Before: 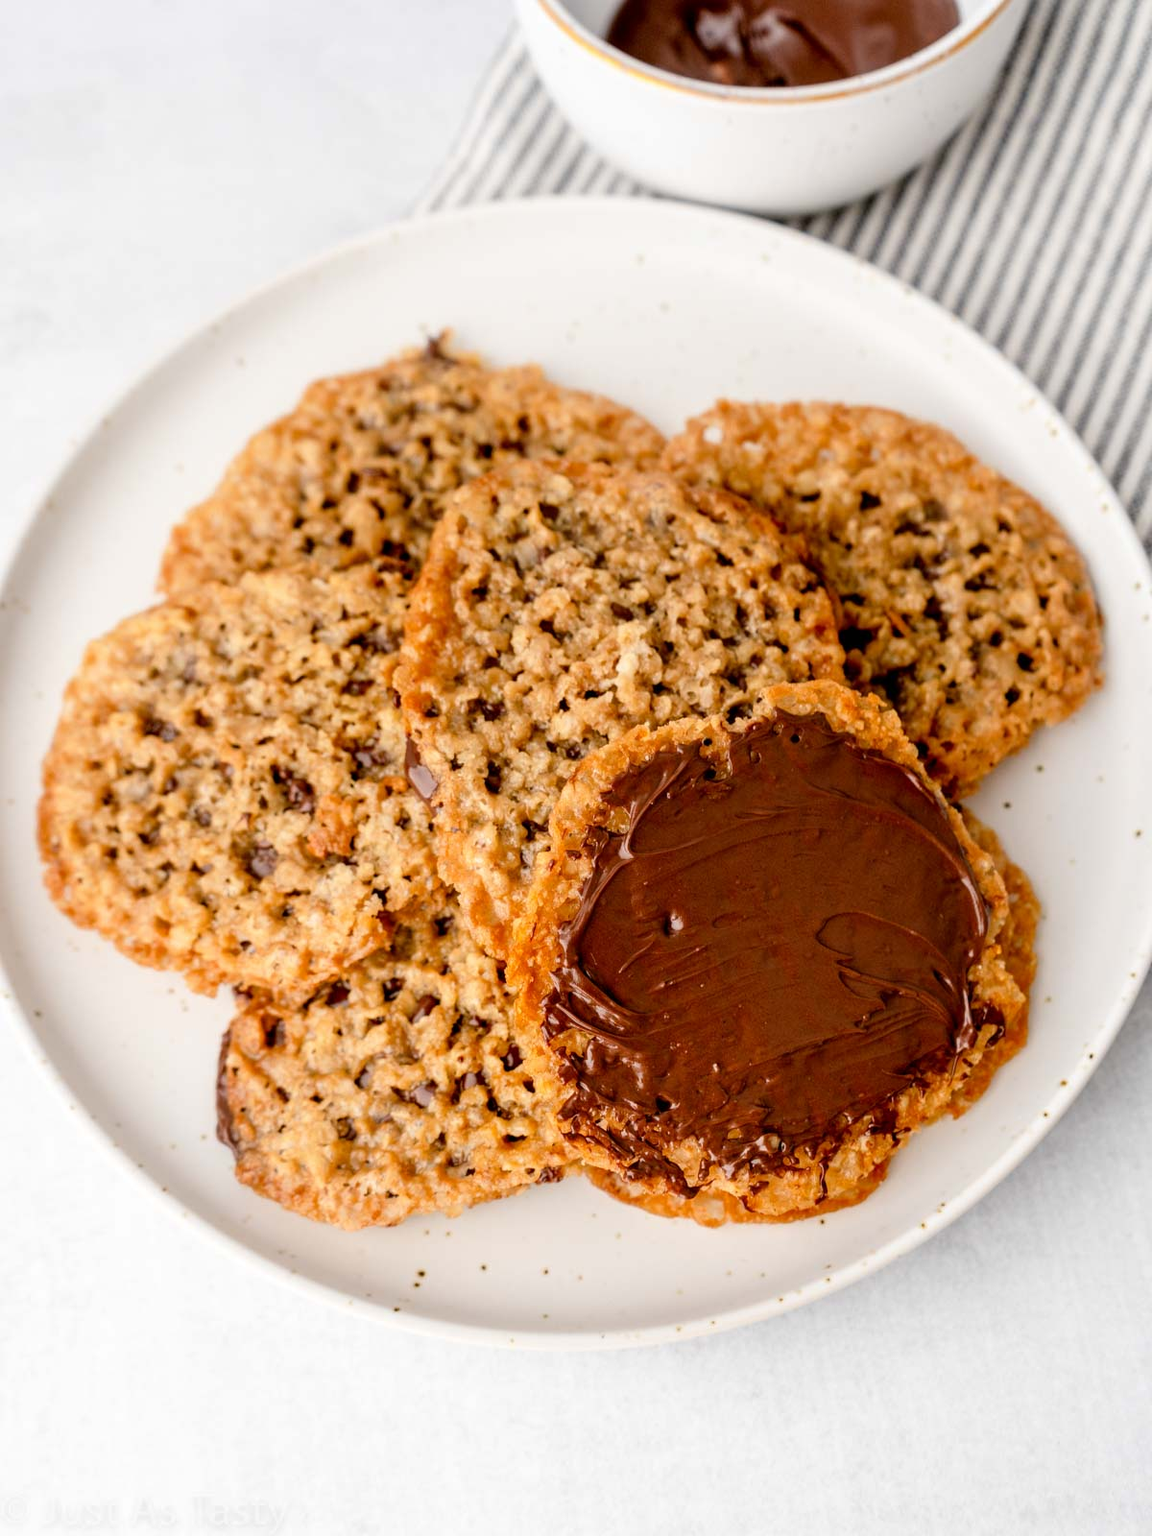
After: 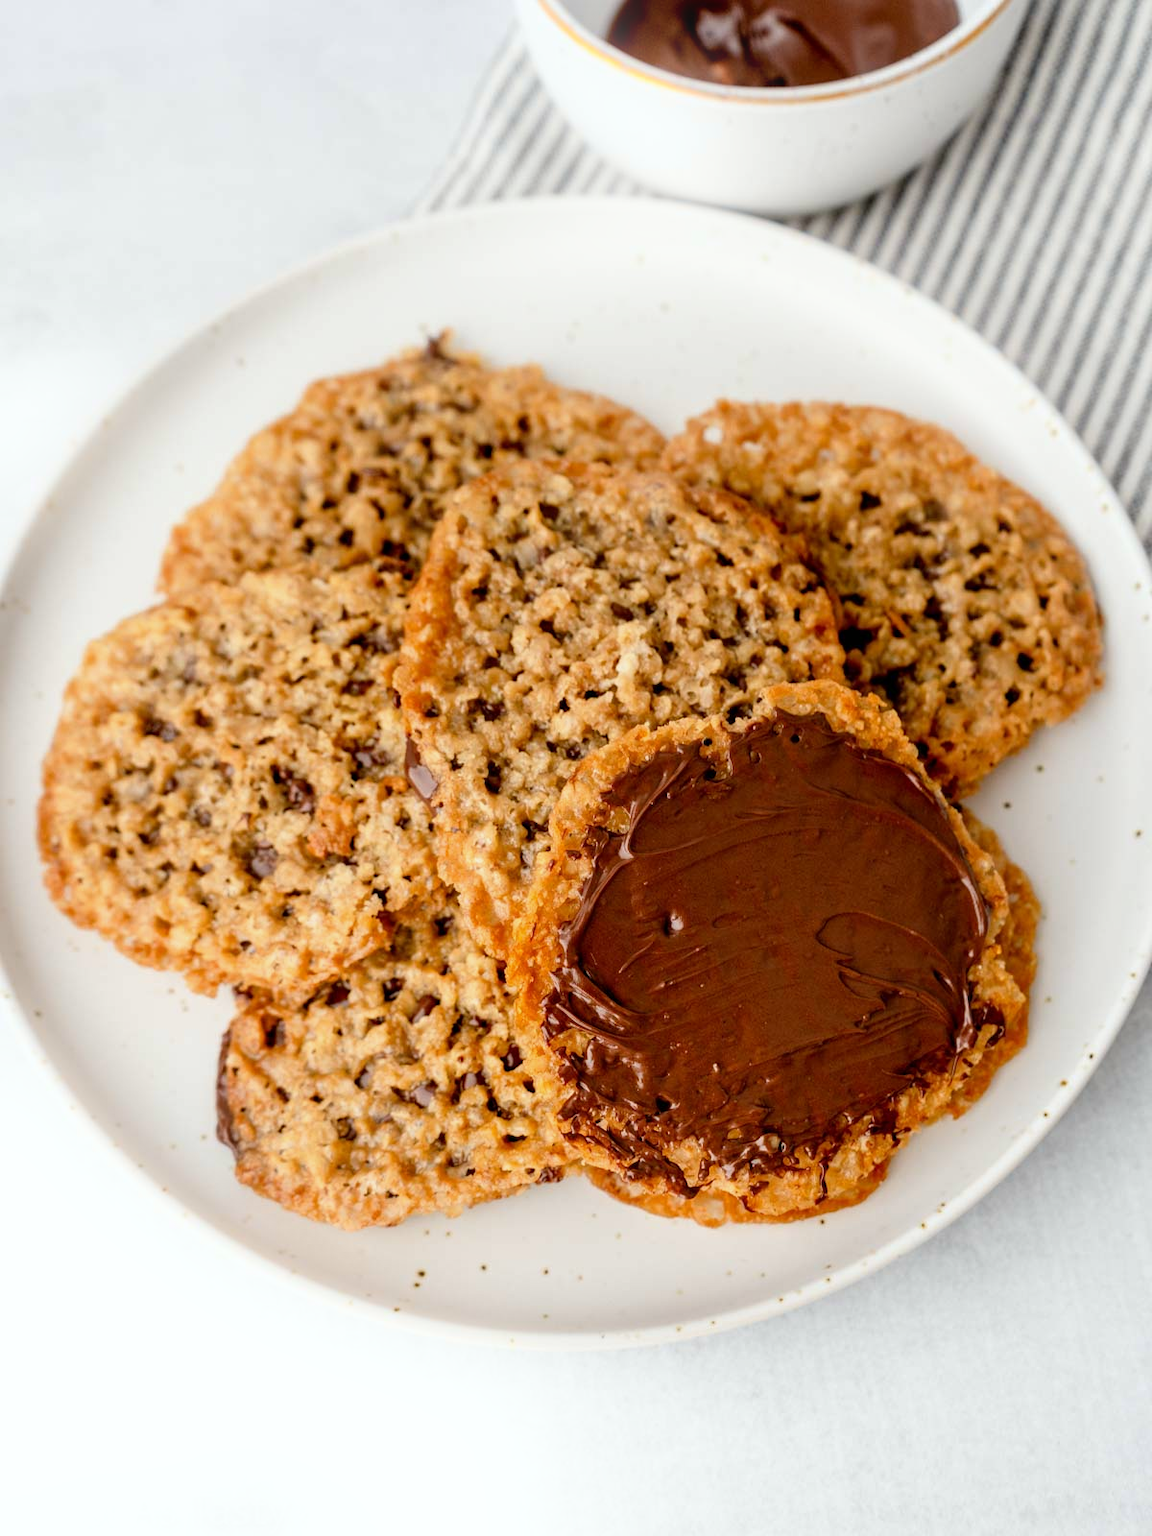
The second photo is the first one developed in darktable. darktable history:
bloom: size 9%, threshold 100%, strength 7%
exposure: exposure -0.04 EV, compensate highlight preservation false
white balance: red 0.978, blue 0.999
